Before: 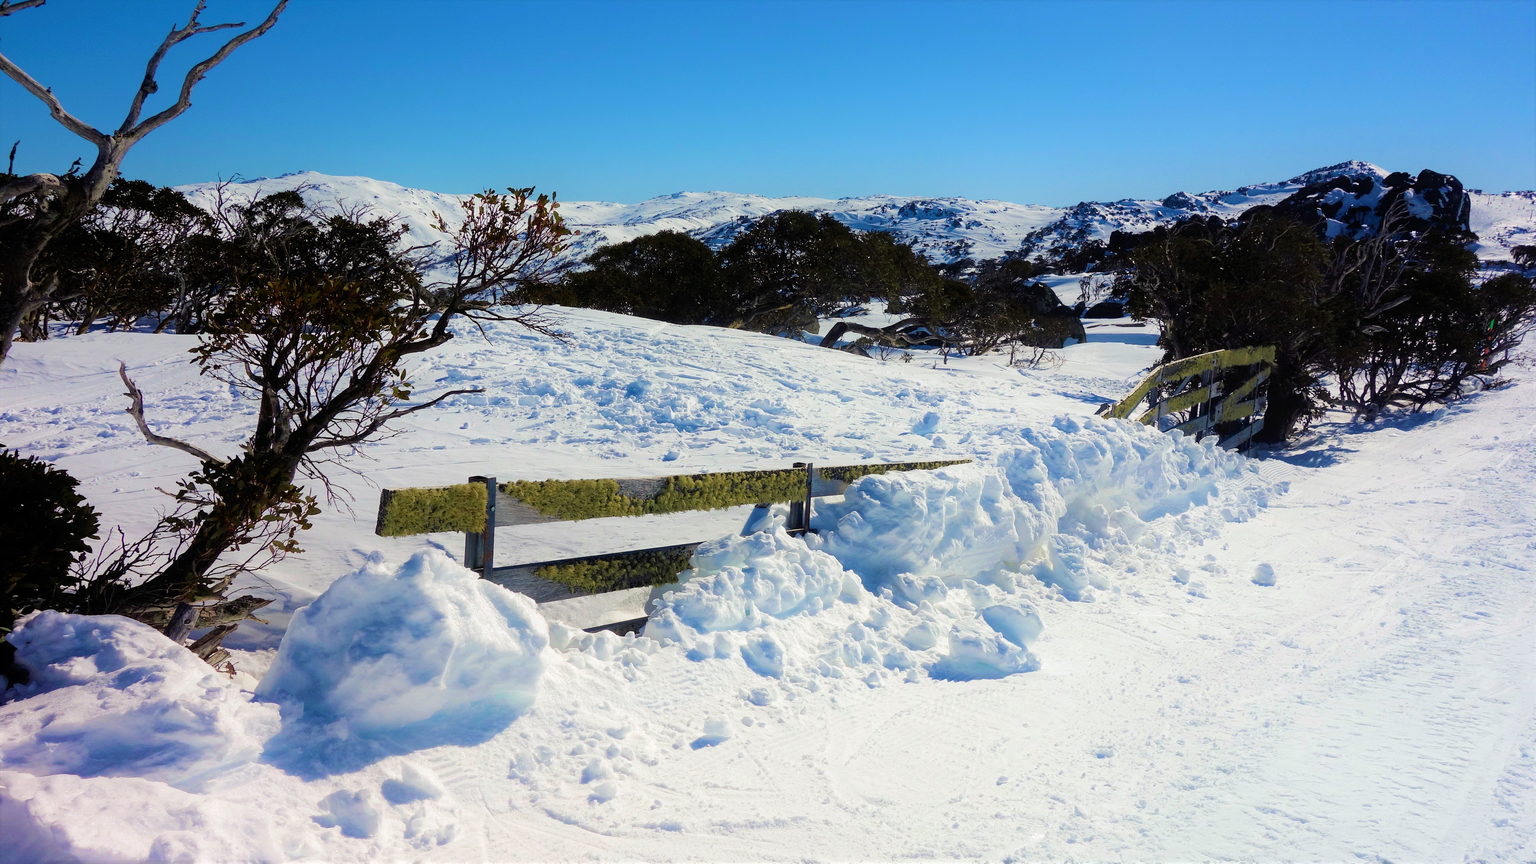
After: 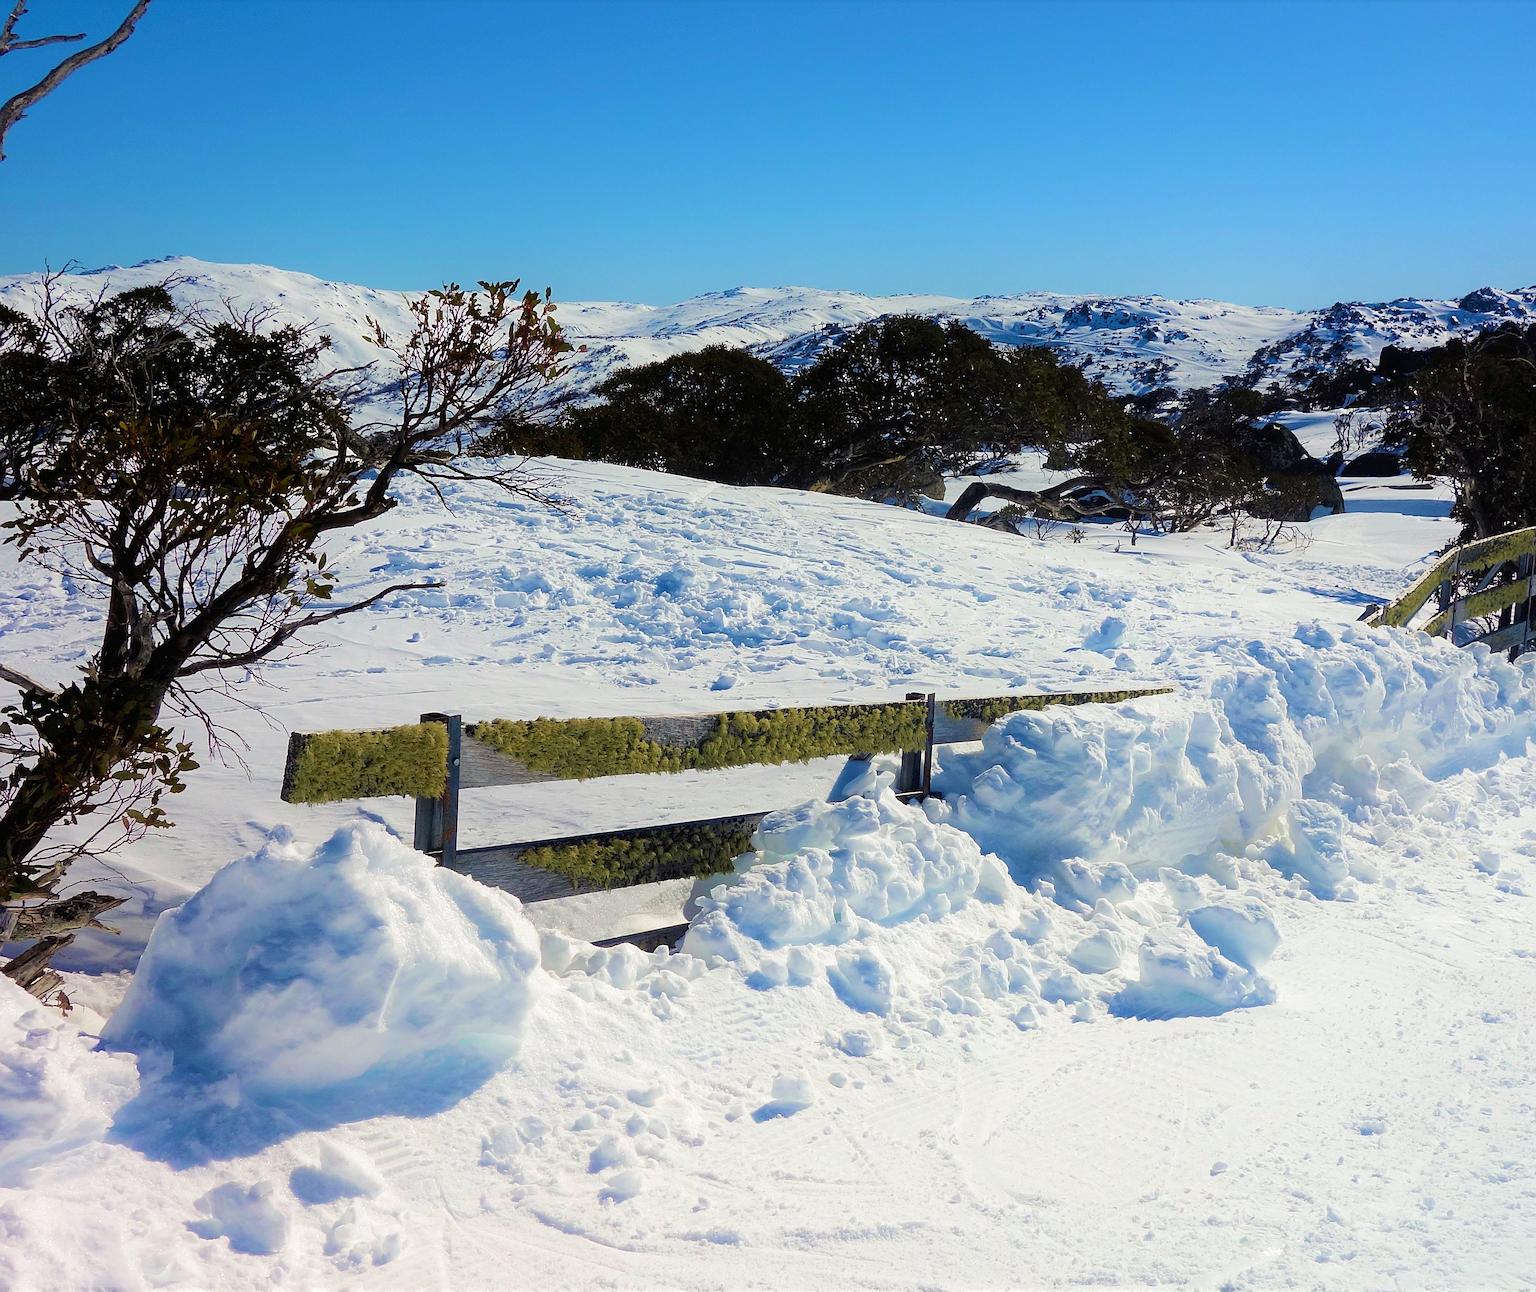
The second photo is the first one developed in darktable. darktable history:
crop and rotate: left 12.257%, right 20.922%
sharpen: on, module defaults
